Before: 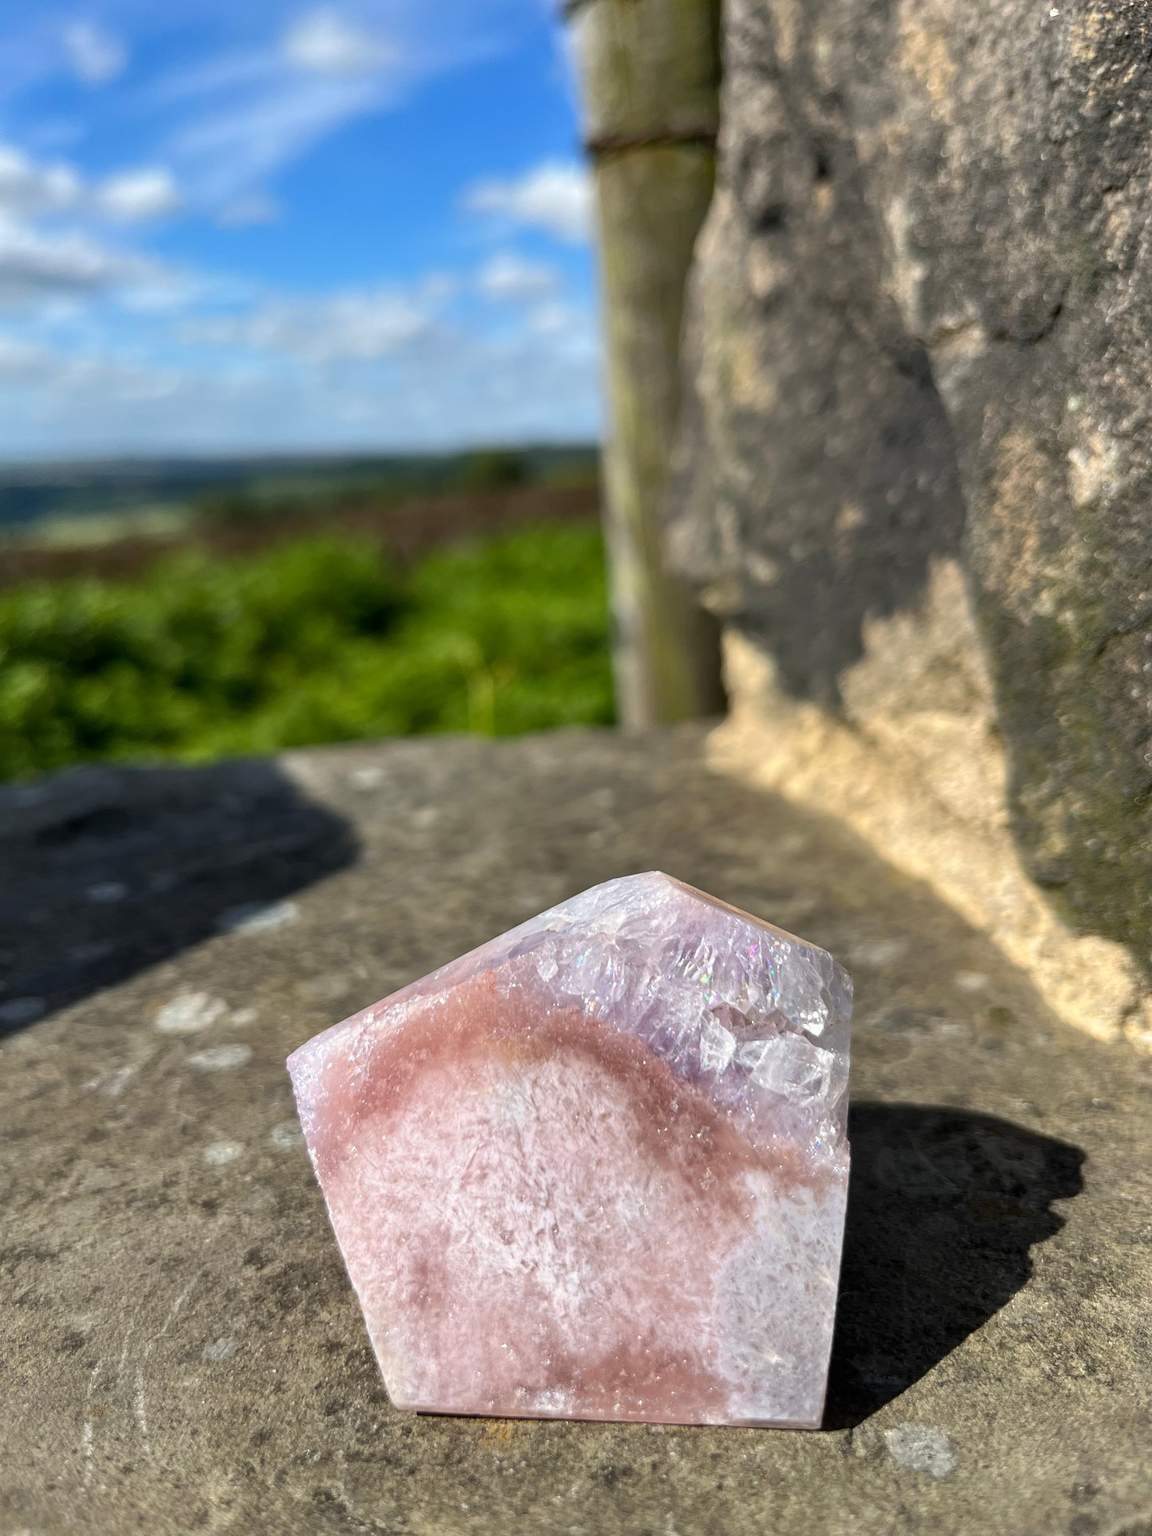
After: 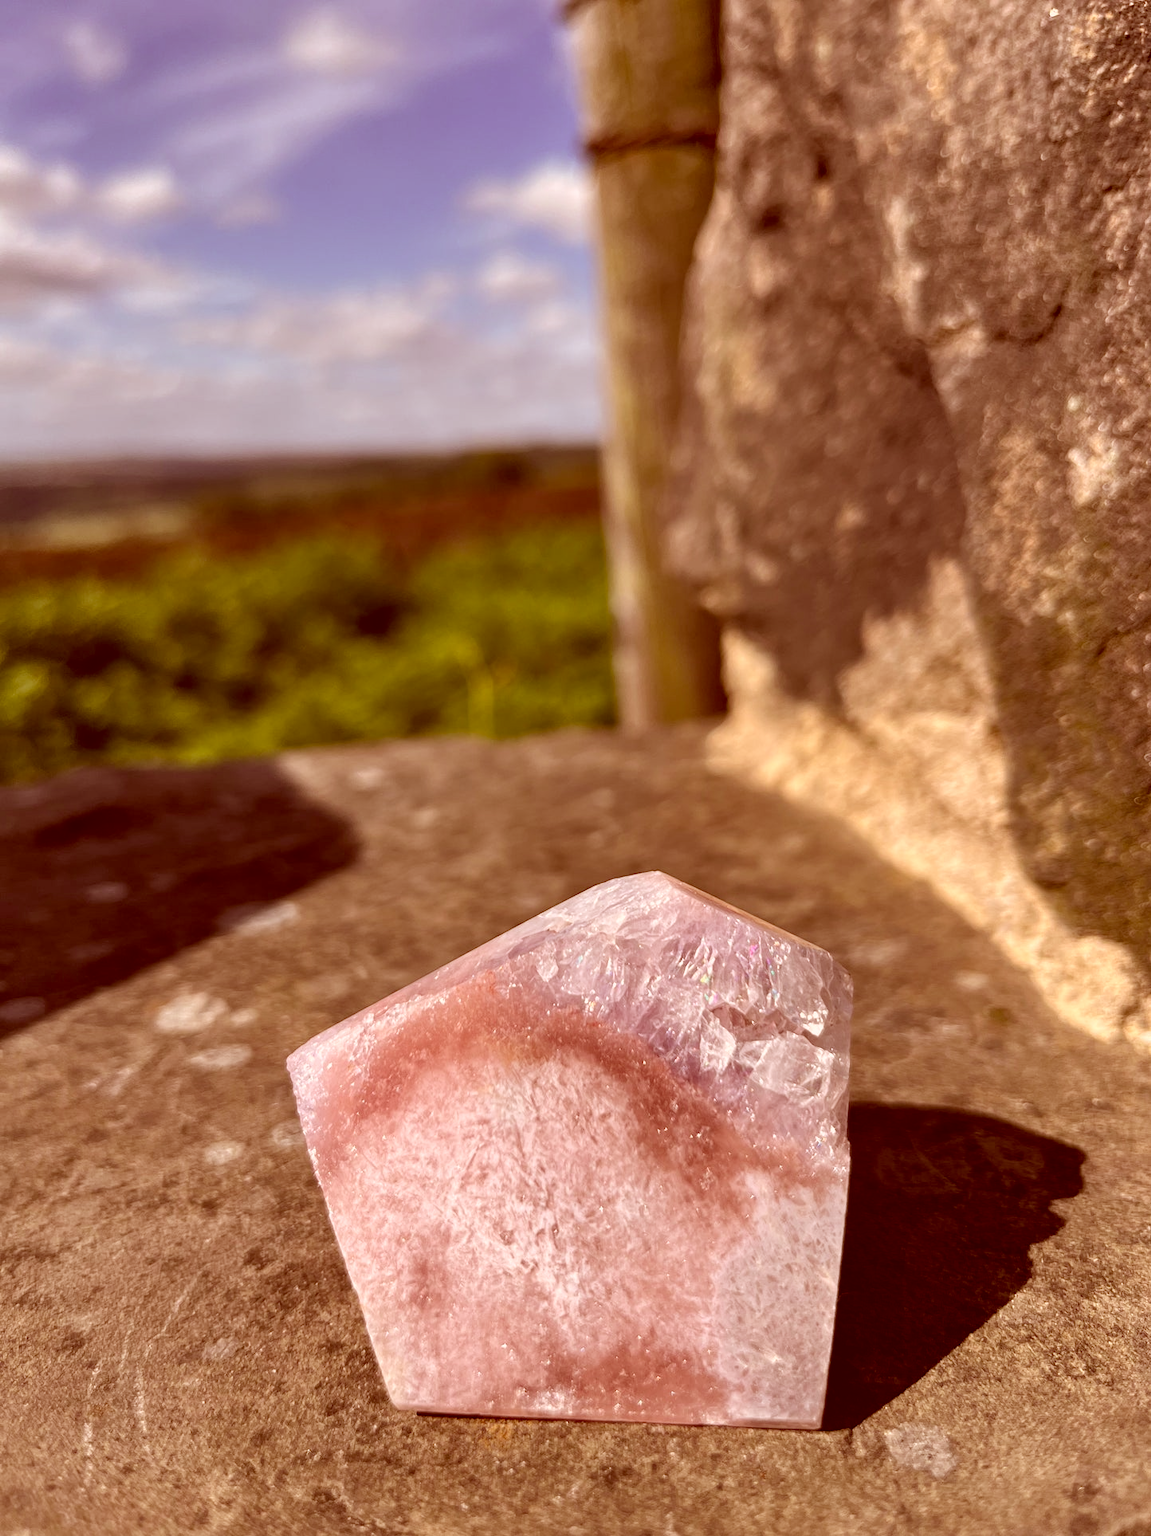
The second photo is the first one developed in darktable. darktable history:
shadows and highlights: radius 264.75, soften with gaussian
color correction: highlights a* 9.03, highlights b* 8.71, shadows a* 40, shadows b* 40, saturation 0.8
vibrance: on, module defaults
